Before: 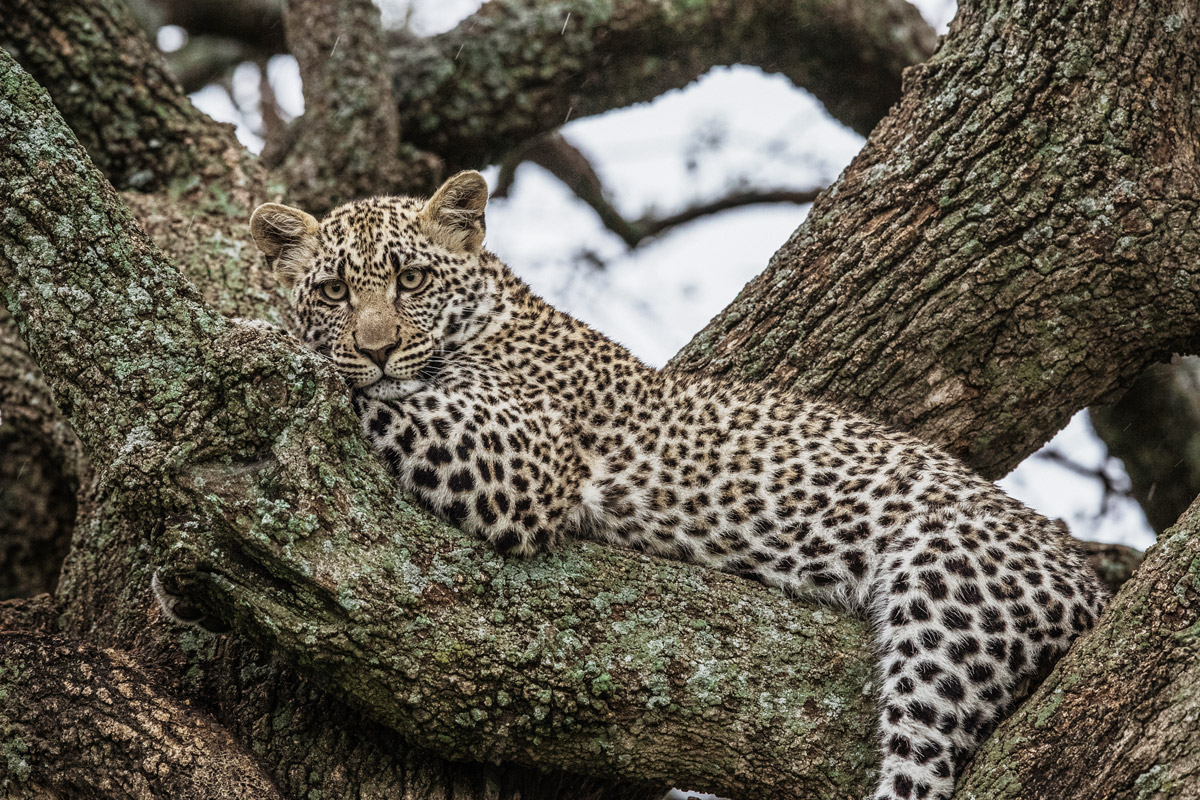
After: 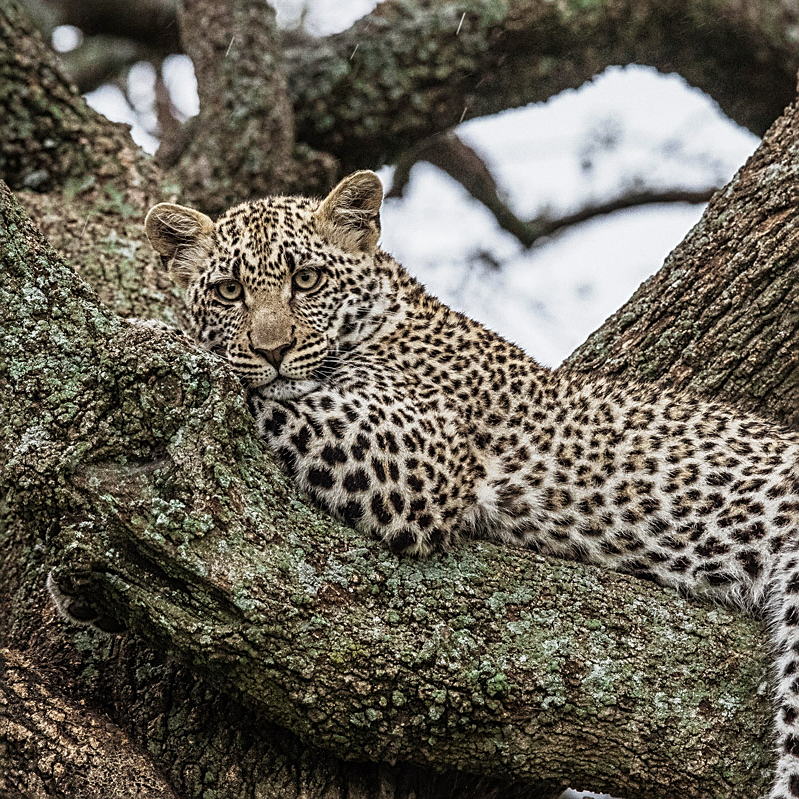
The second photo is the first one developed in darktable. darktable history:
sharpen: on, module defaults
grain: coarseness 0.09 ISO
crop and rotate: left 8.786%, right 24.548%
